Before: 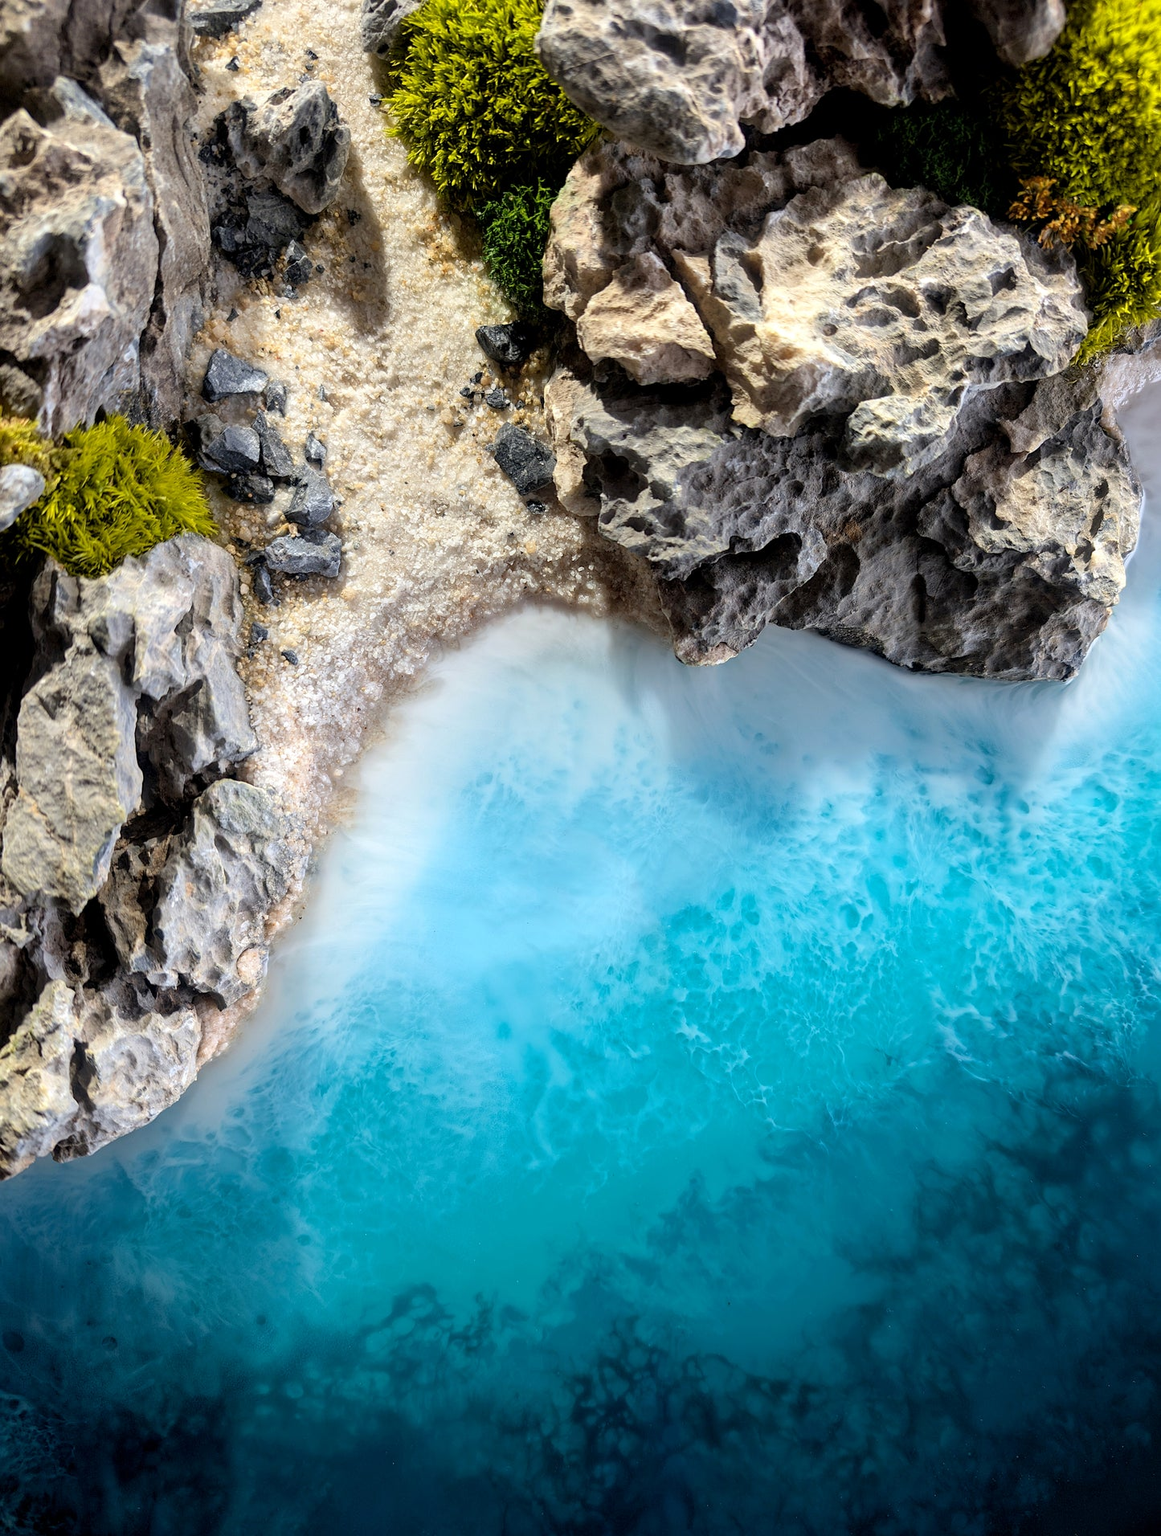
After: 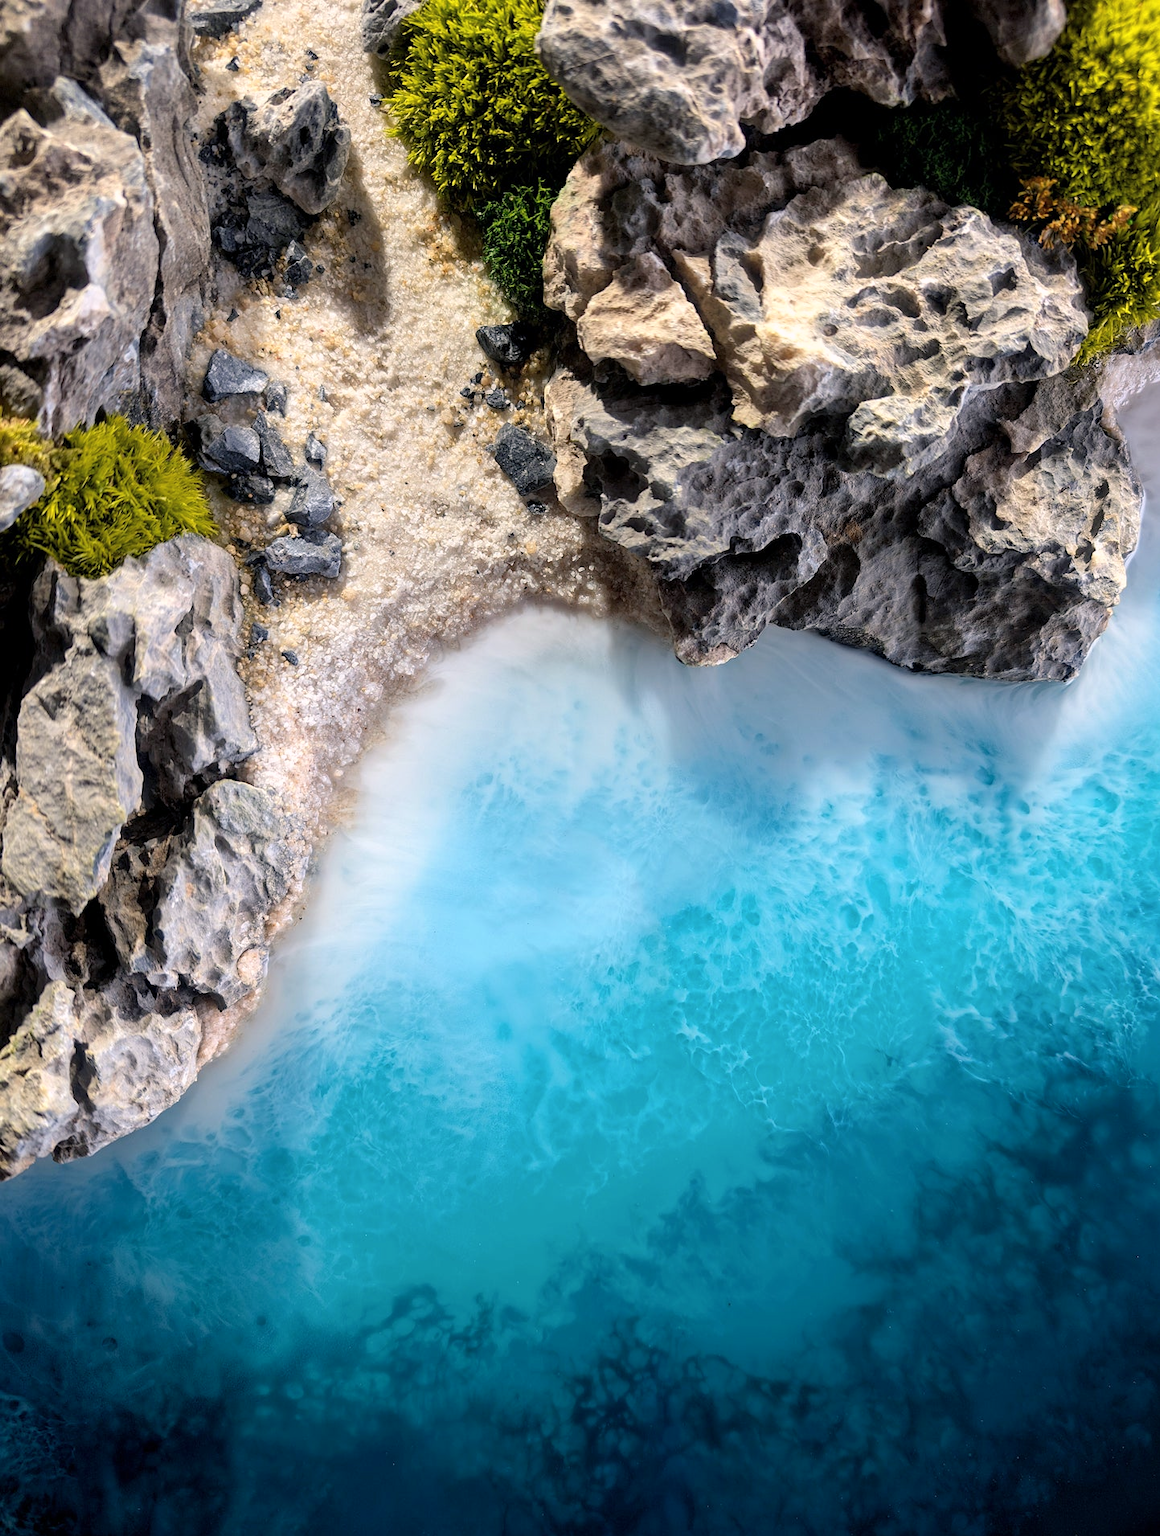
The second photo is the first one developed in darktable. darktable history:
color balance rgb: shadows lift › chroma 1.41%, shadows lift › hue 260°, power › chroma 0.5%, power › hue 260°, highlights gain › chroma 1%, highlights gain › hue 27°, saturation formula JzAzBz (2021)
